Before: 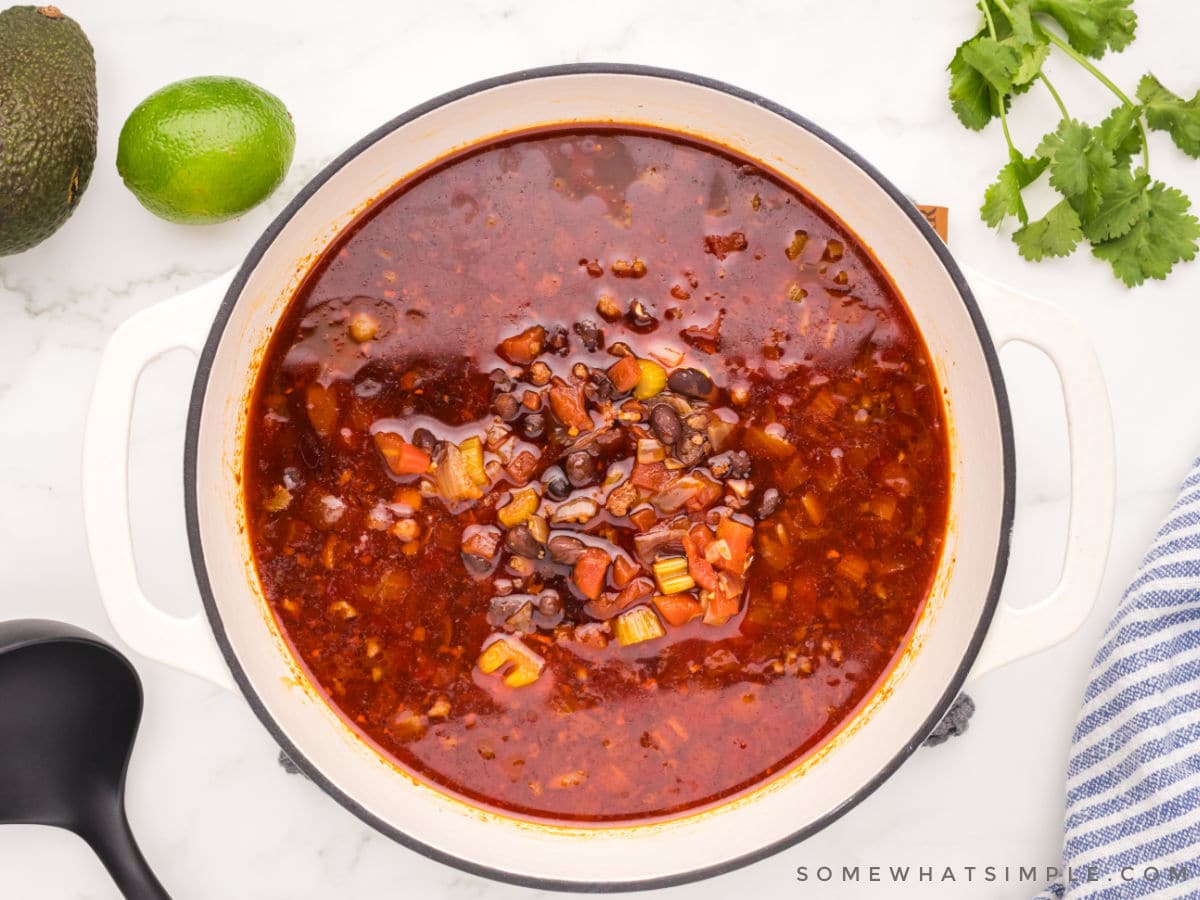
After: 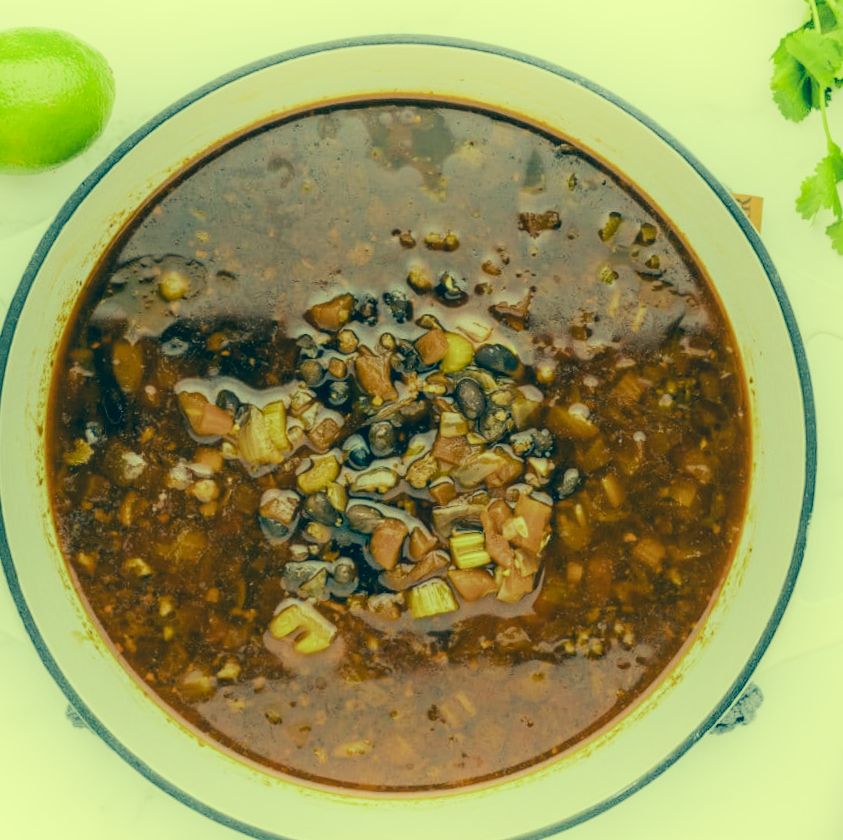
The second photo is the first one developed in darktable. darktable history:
crop and rotate: angle -3.05°, left 14.097%, top 0.025%, right 10.743%, bottom 0.056%
exposure: exposure -0.155 EV, compensate exposure bias true, compensate highlight preservation false
filmic rgb: black relative exposure -8.17 EV, white relative exposure 3.77 EV, hardness 4.44, add noise in highlights 0.001, color science v3 (2019), use custom middle-gray values true, iterations of high-quality reconstruction 0, contrast in highlights soft
color correction: highlights a* -15.25, highlights b* 39.55, shadows a* -39.75, shadows b* -26.08
shadows and highlights: shadows -21.13, highlights 99.14, soften with gaussian
local contrast: on, module defaults
